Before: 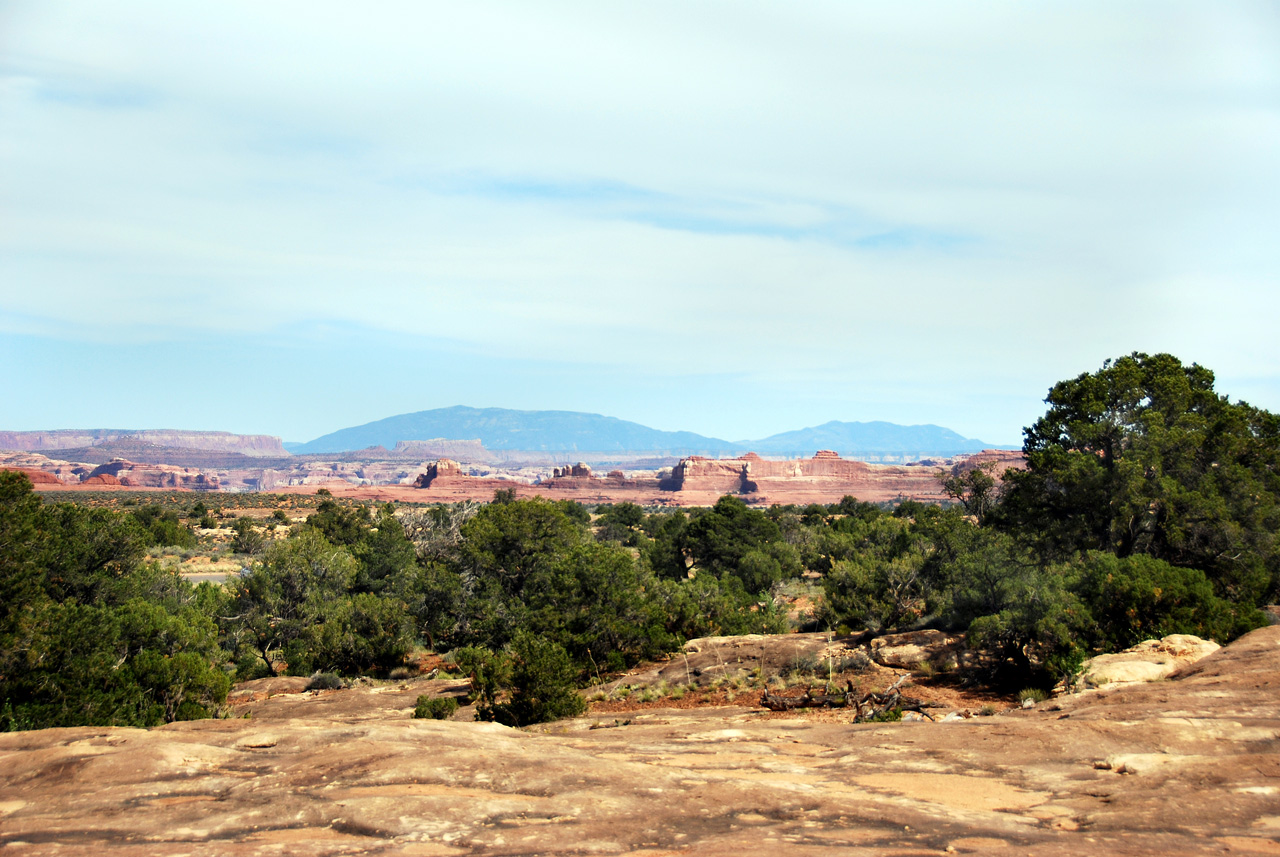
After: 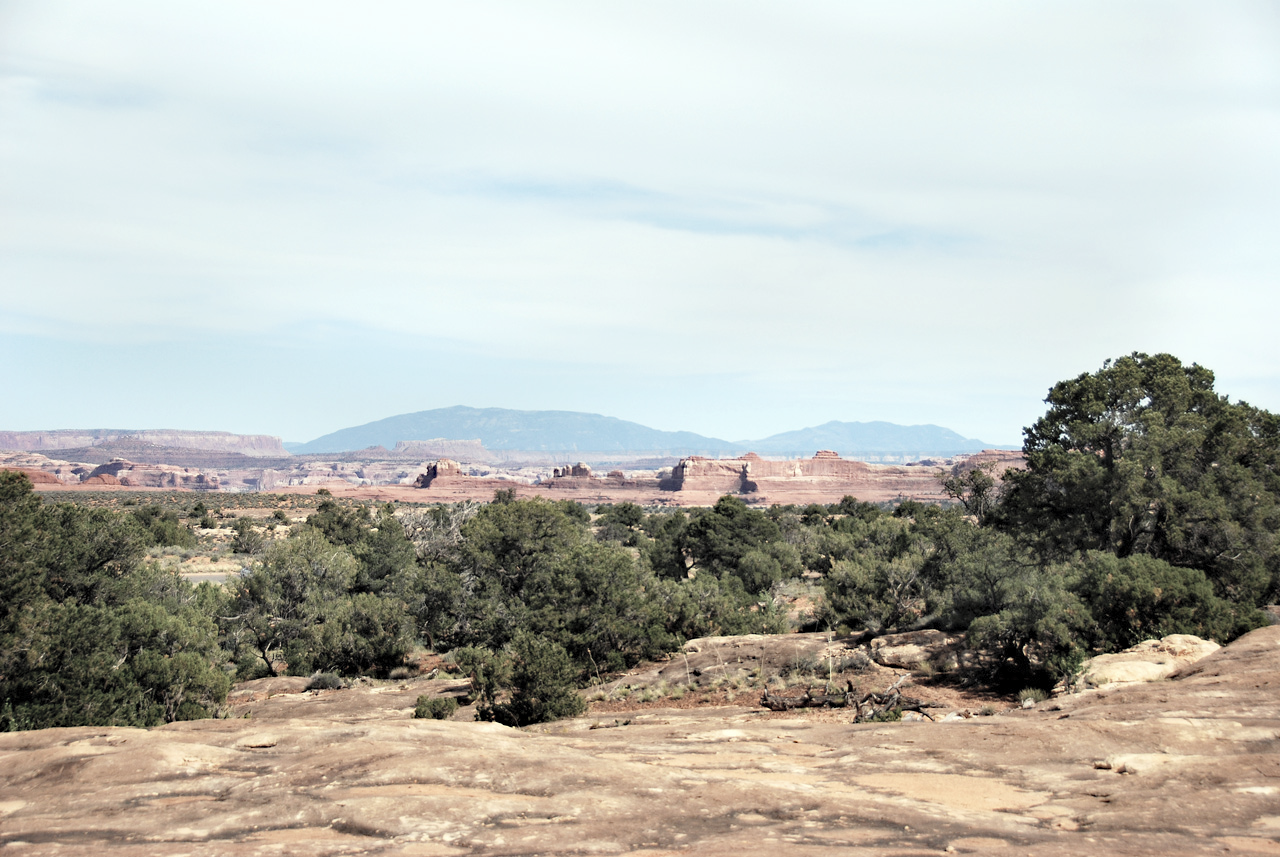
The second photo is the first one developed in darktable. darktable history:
haze removal: strength 0.29, distance 0.25, compatibility mode true, adaptive false
contrast brightness saturation: brightness 0.18, saturation -0.5
